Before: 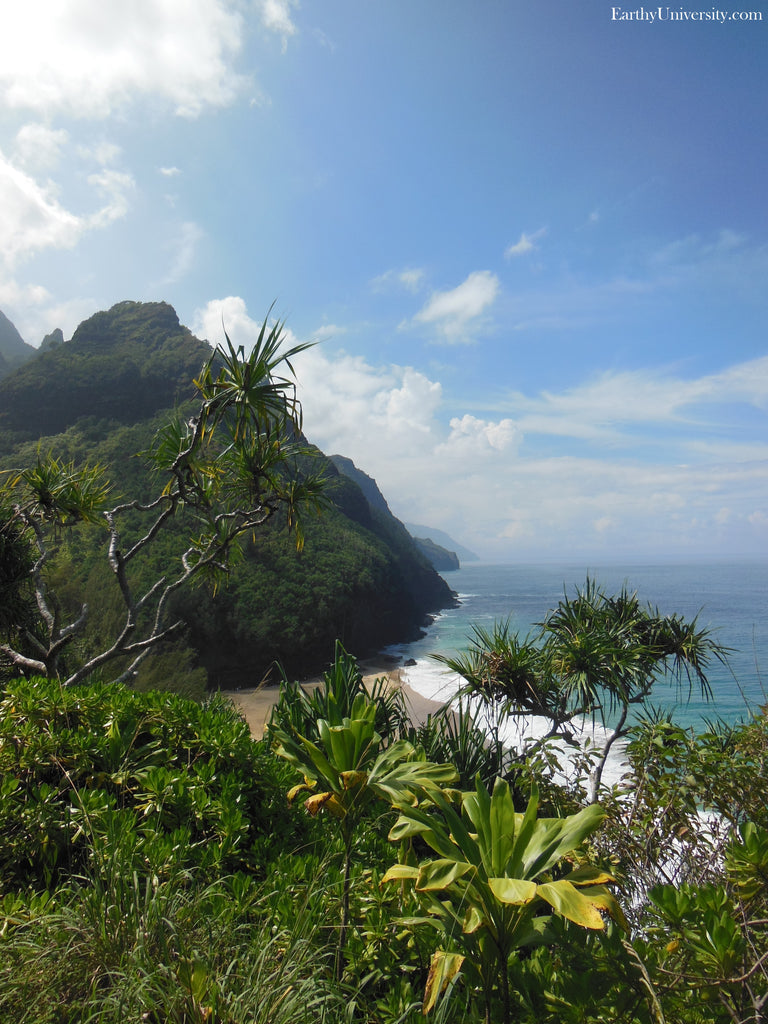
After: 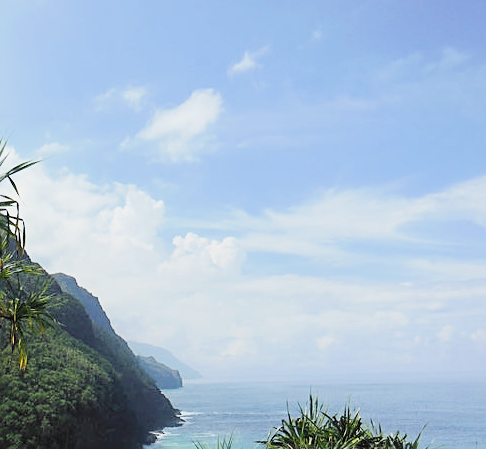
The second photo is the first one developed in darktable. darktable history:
crop: left 36.193%, top 17.787%, right 0.46%, bottom 38.284%
filmic rgb: middle gray luminance 29.19%, black relative exposure -10.38 EV, white relative exposure 5.5 EV, target black luminance 0%, hardness 3.96, latitude 1.44%, contrast 1.129, highlights saturation mix 6.26%, shadows ↔ highlights balance 14.57%
exposure: black level correction 0, exposure 1.199 EV, compensate highlight preservation false
sharpen: on, module defaults
